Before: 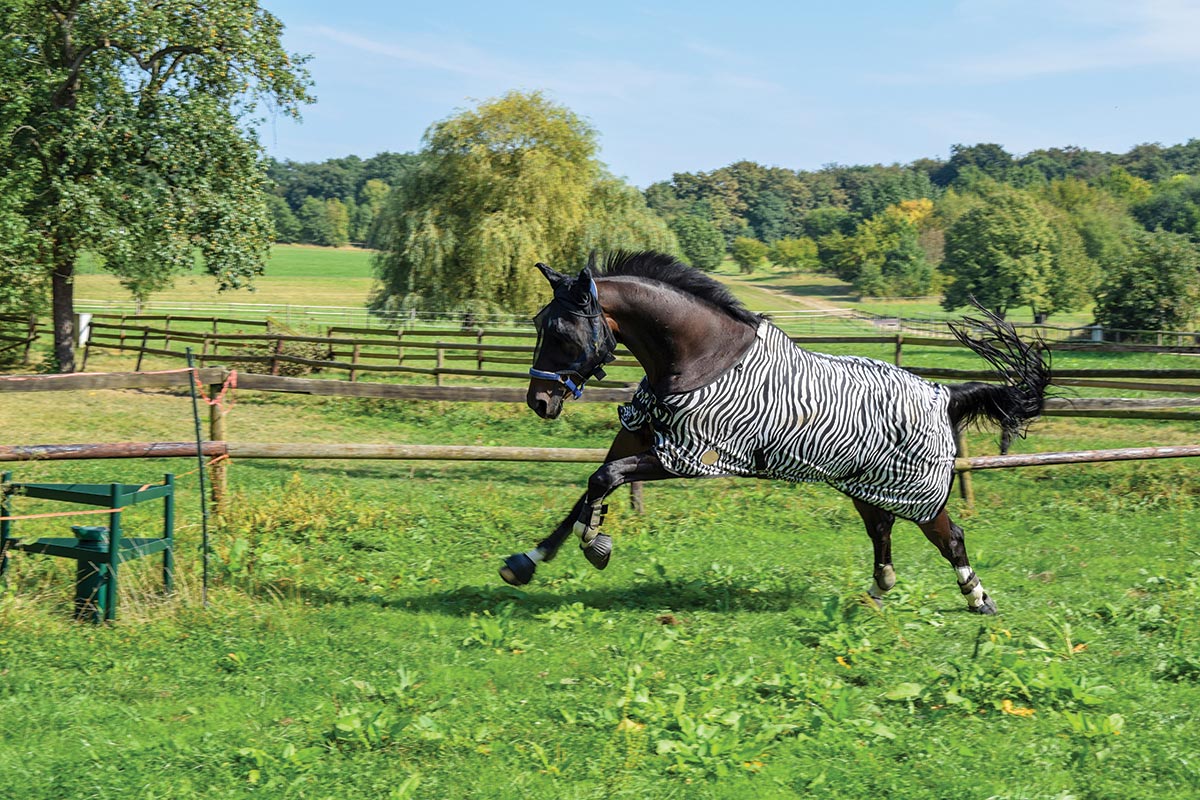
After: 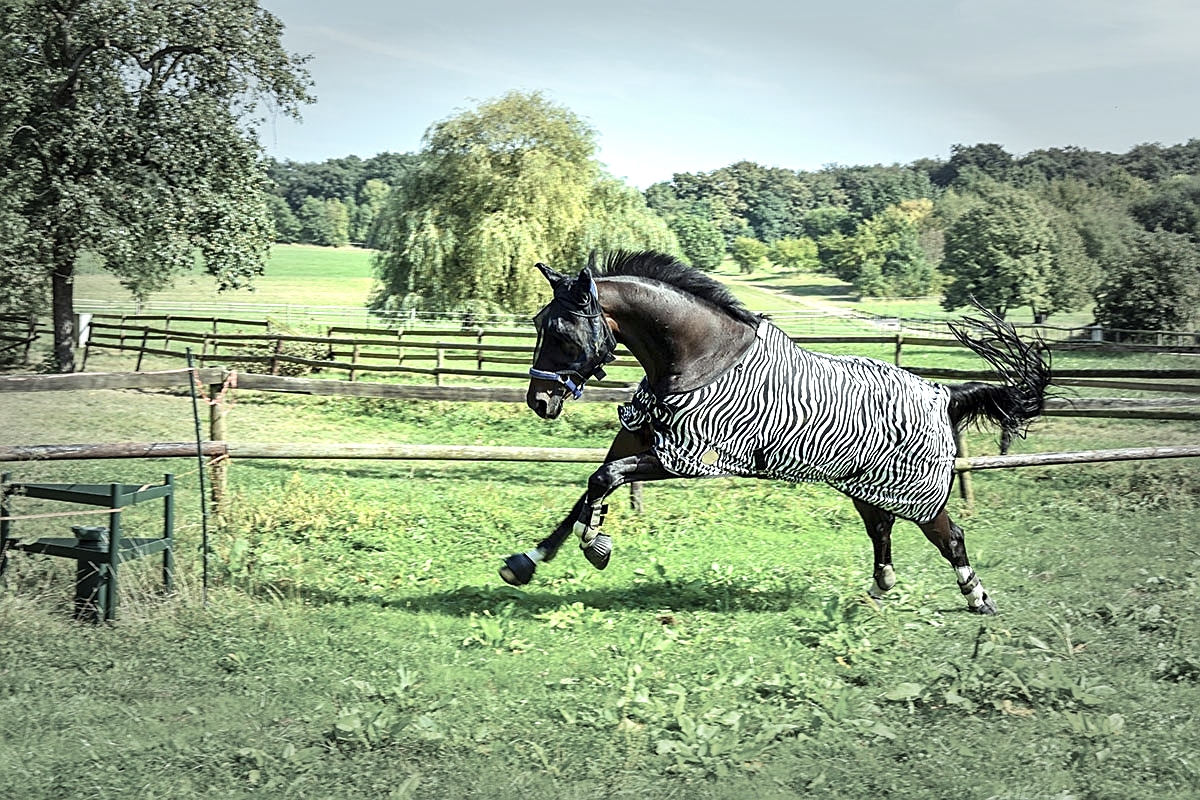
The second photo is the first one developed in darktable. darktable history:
contrast brightness saturation: contrast 0.1, saturation -0.36
vignetting: fall-off start 48.41%, automatic ratio true, width/height ratio 1.29, unbound false
sharpen: on, module defaults
tone equalizer: on, module defaults
color correction: highlights a* -4.28, highlights b* 6.53
white balance: red 0.925, blue 1.046
exposure: black level correction 0.001, exposure 0.955 EV, compensate exposure bias true, compensate highlight preservation false
